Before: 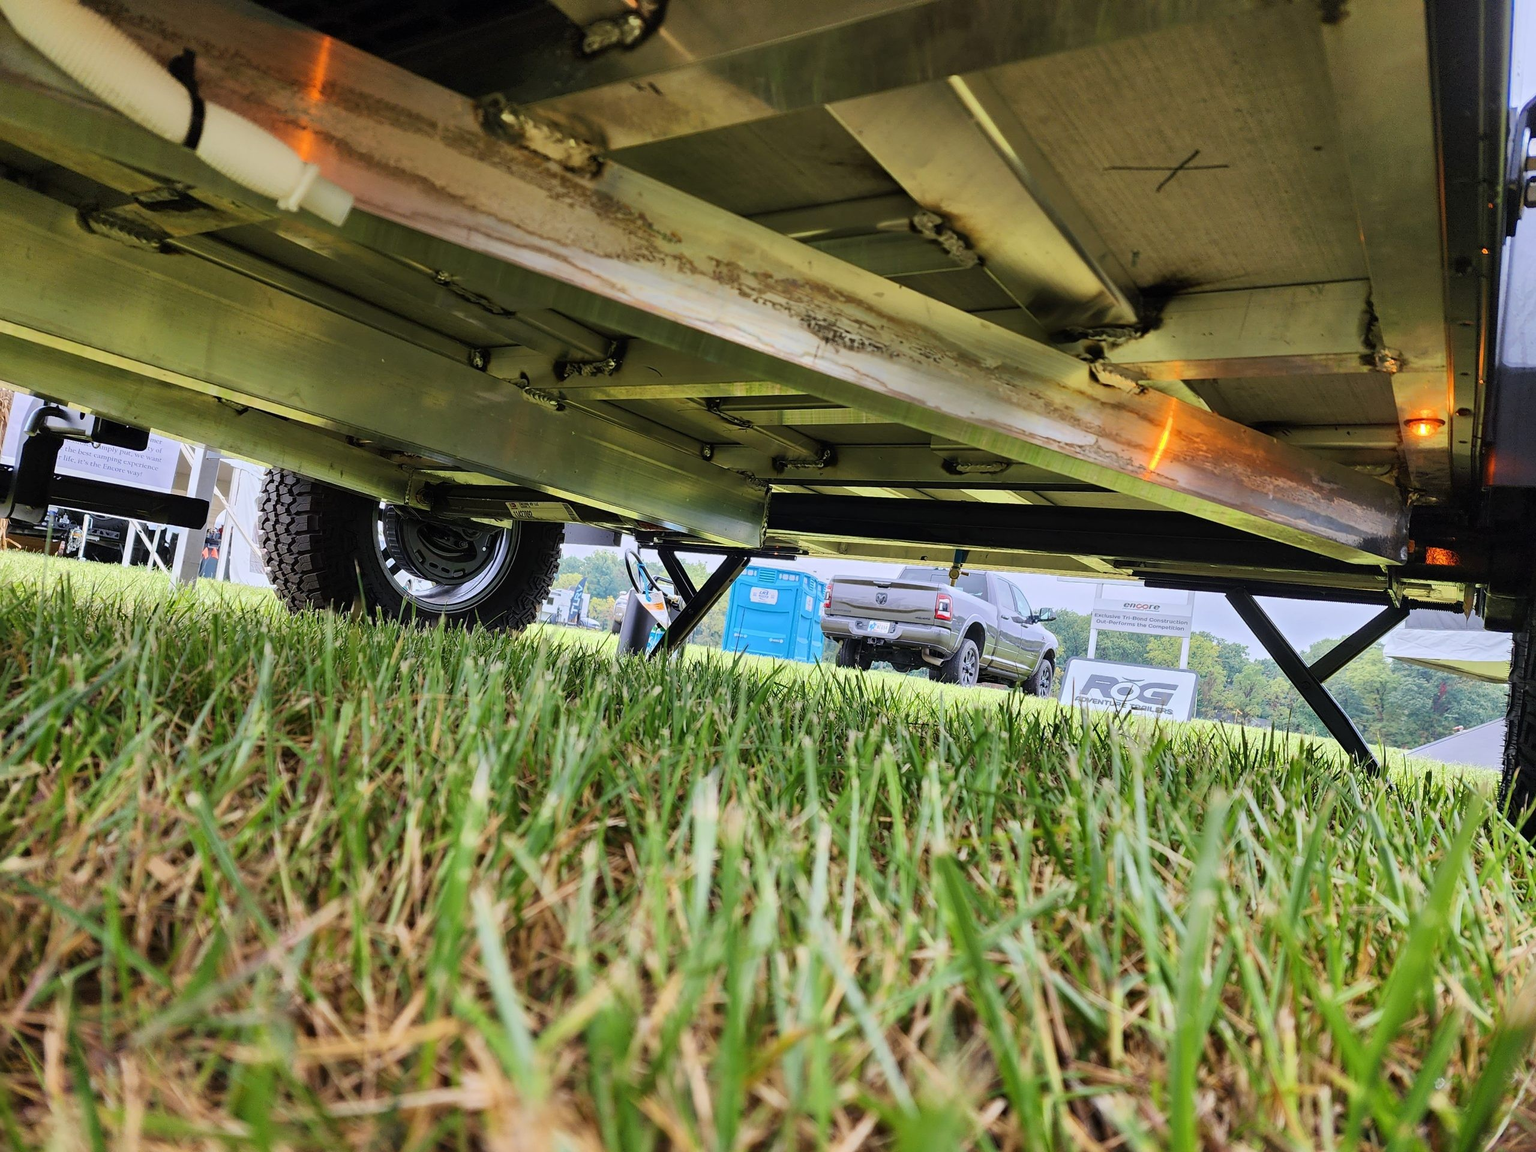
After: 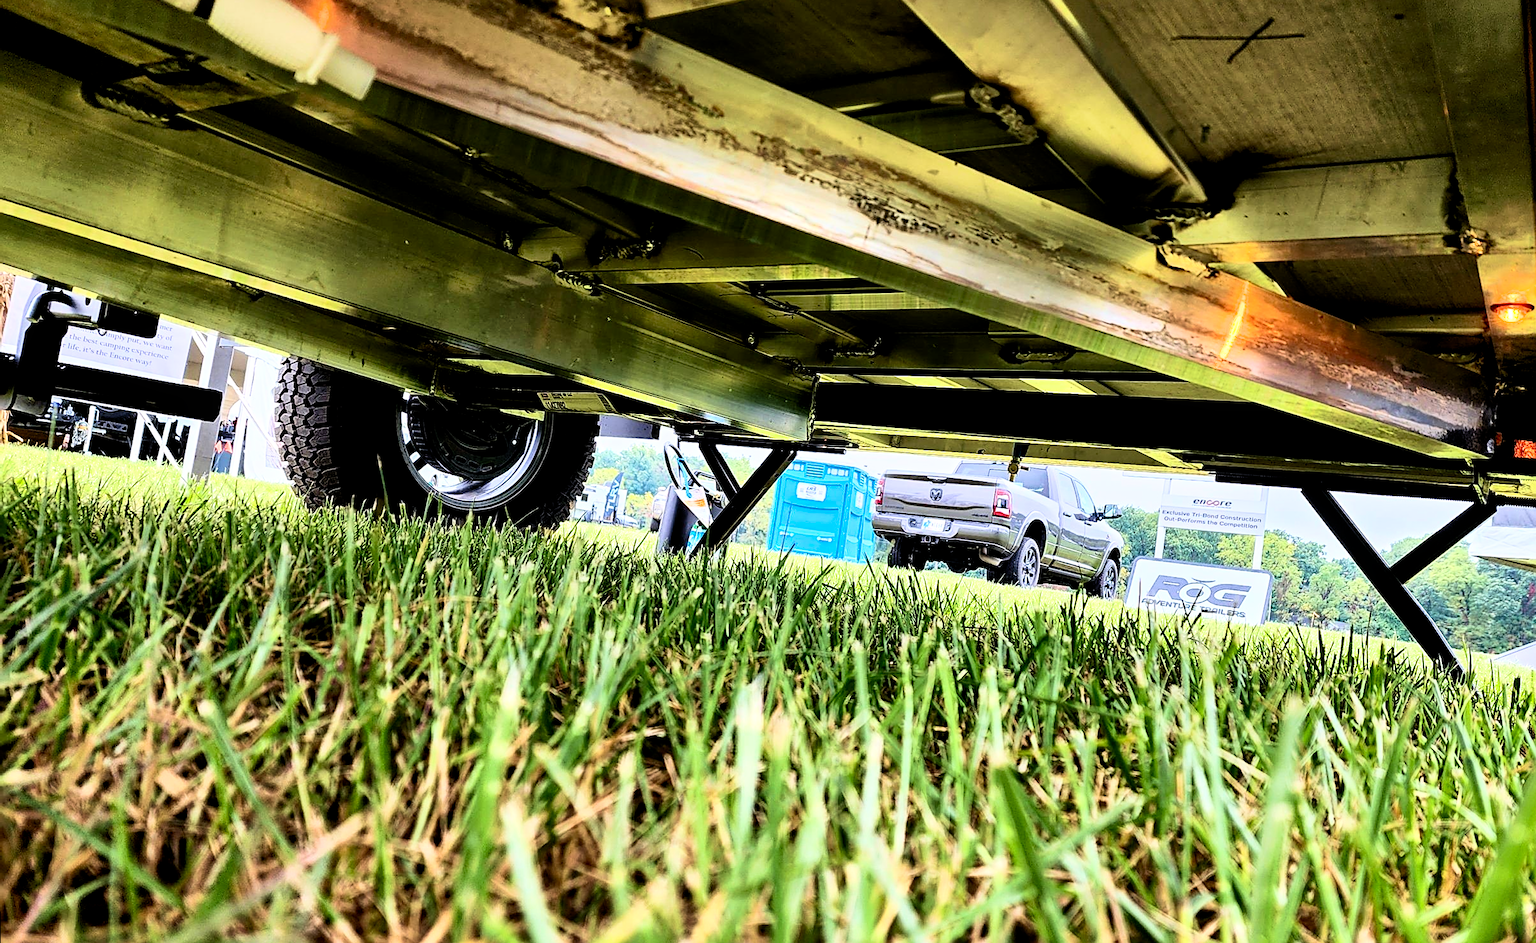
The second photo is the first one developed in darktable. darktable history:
crop and rotate: angle 0.035°, top 11.557%, right 5.8%, bottom 11.328%
local contrast: highlights 103%, shadows 98%, detail 119%, midtone range 0.2
contrast brightness saturation: contrast 0.396, brightness 0.095, saturation 0.209
shadows and highlights: on, module defaults
filmic rgb: black relative exposure -3.66 EV, white relative exposure 2.44 EV, hardness 3.29
velvia: on, module defaults
sharpen: radius 1.982
